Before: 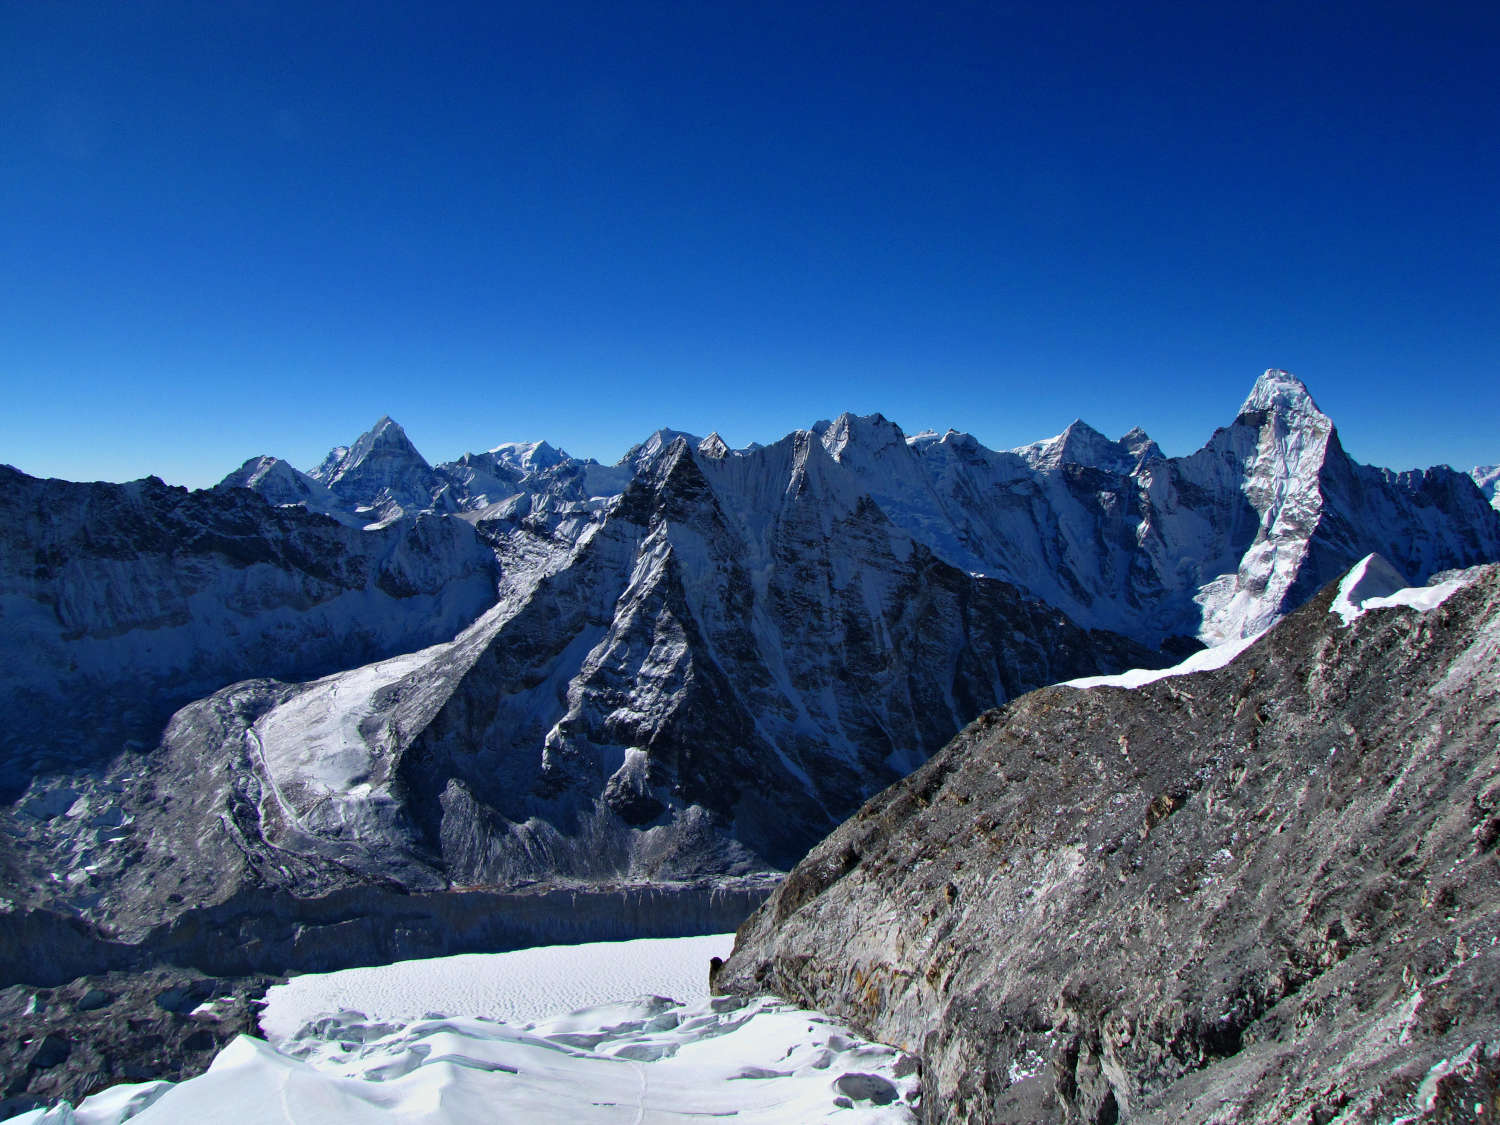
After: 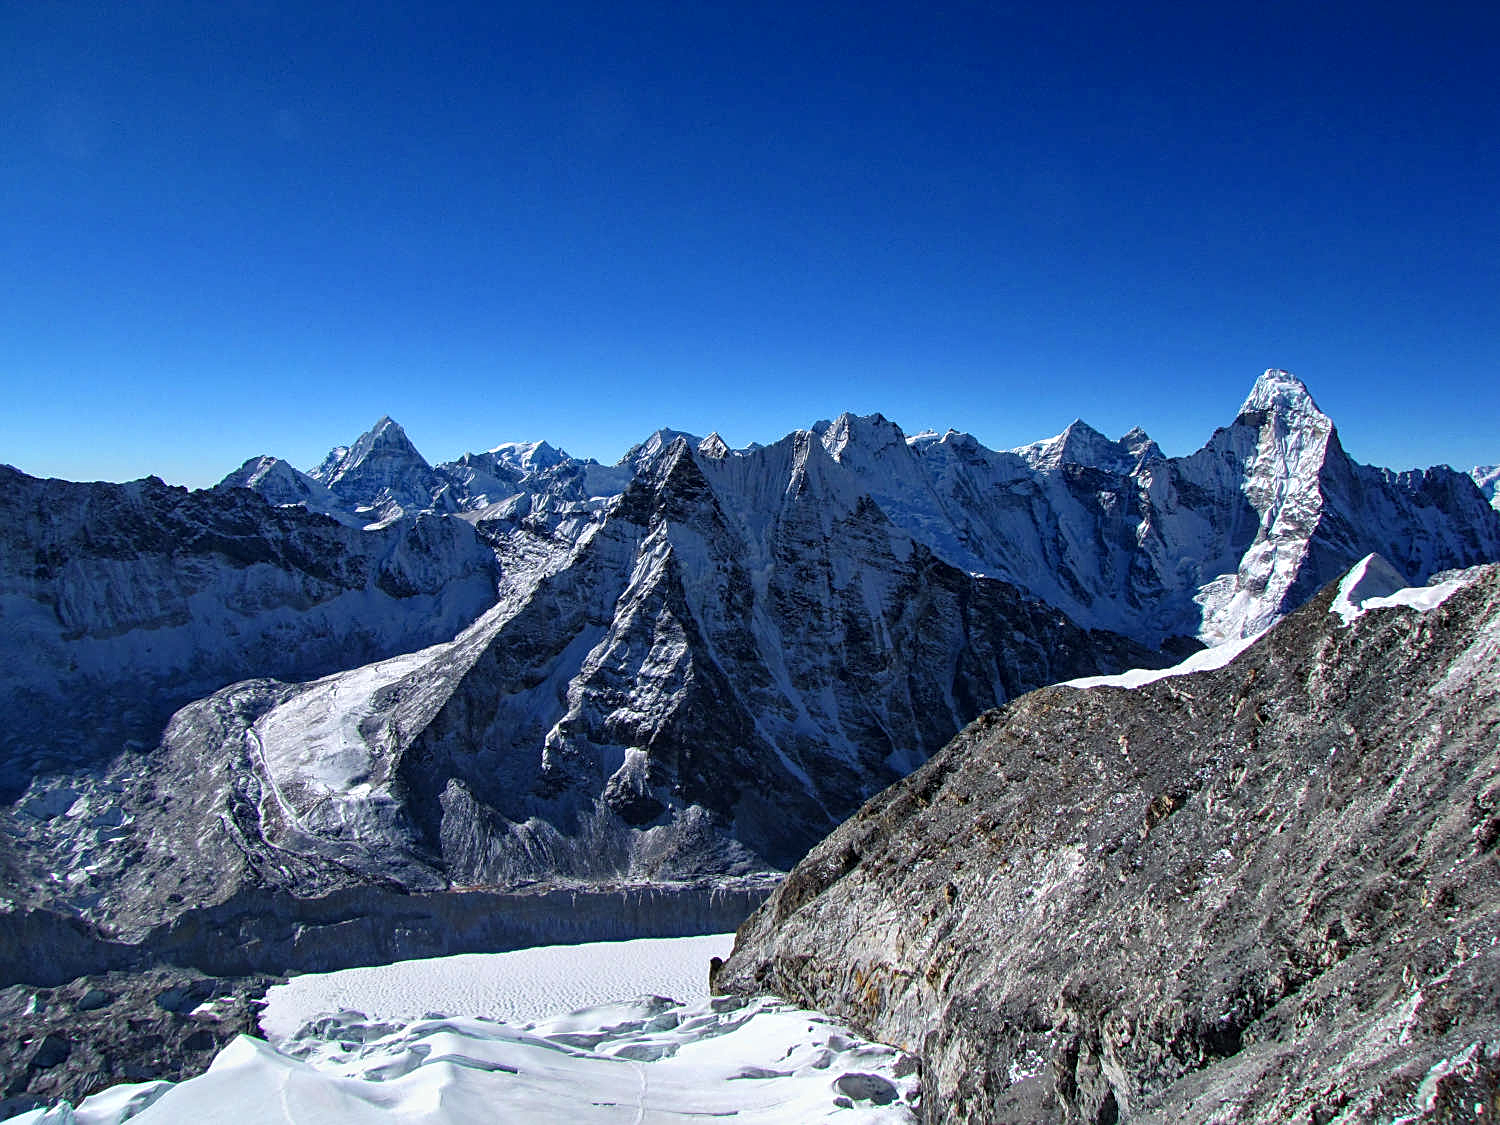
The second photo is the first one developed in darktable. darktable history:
sharpen: on, module defaults
exposure: exposure 0.2 EV, compensate highlight preservation false
local contrast: on, module defaults
